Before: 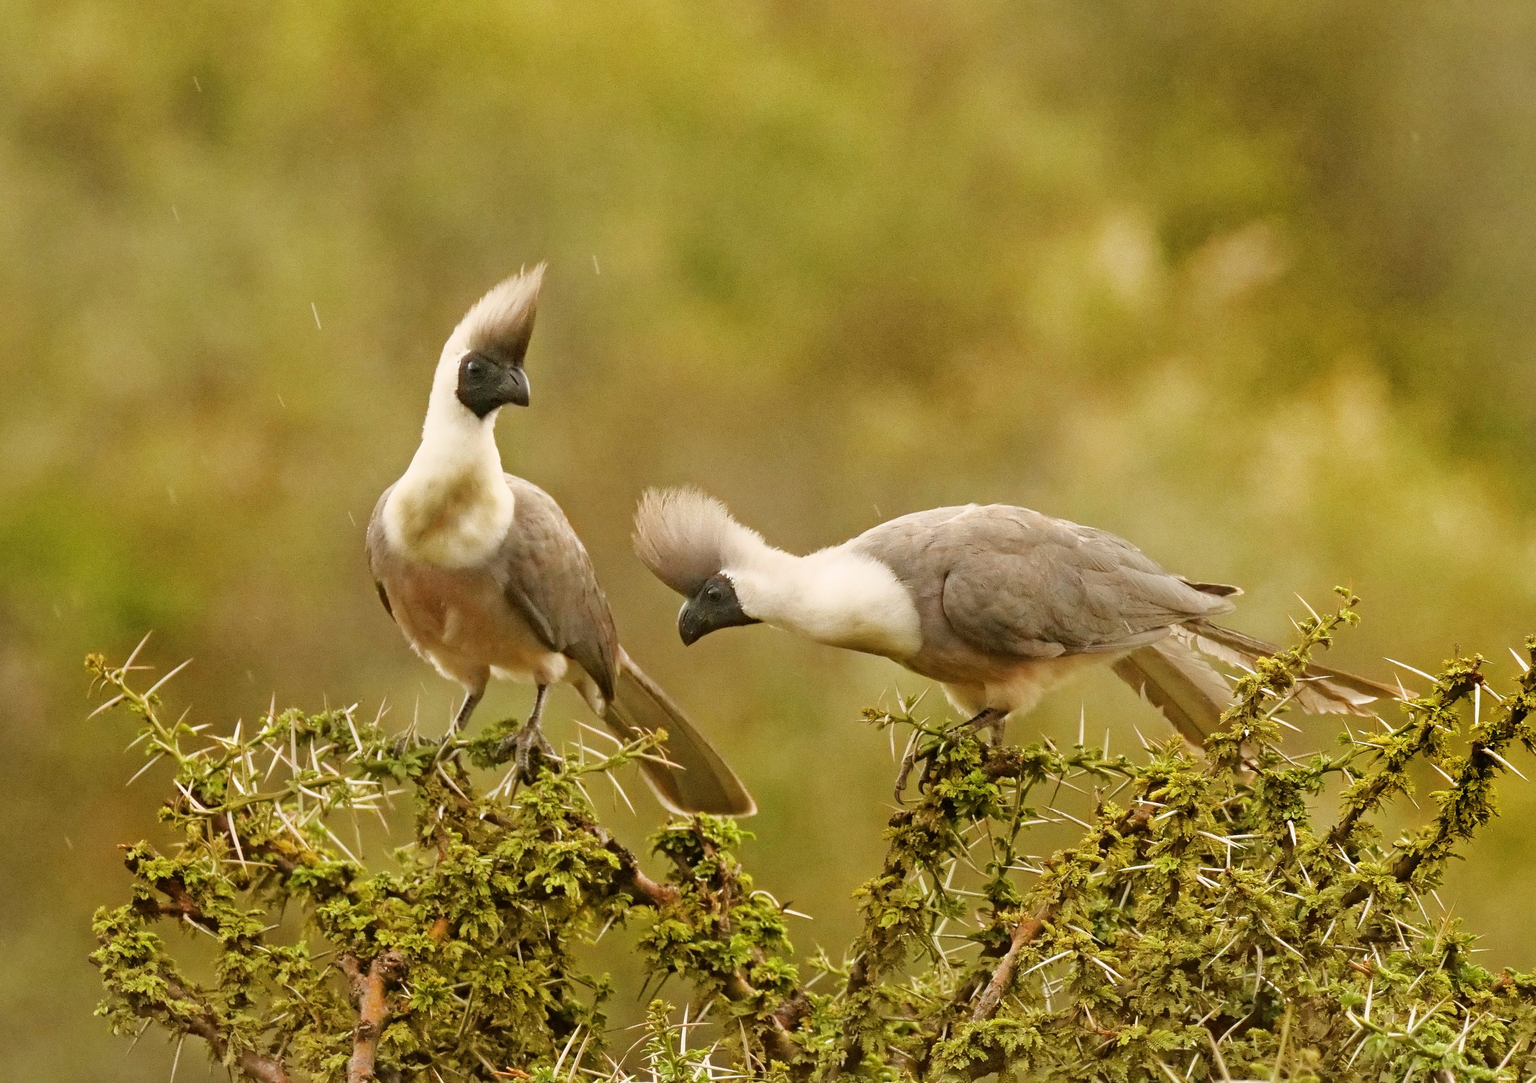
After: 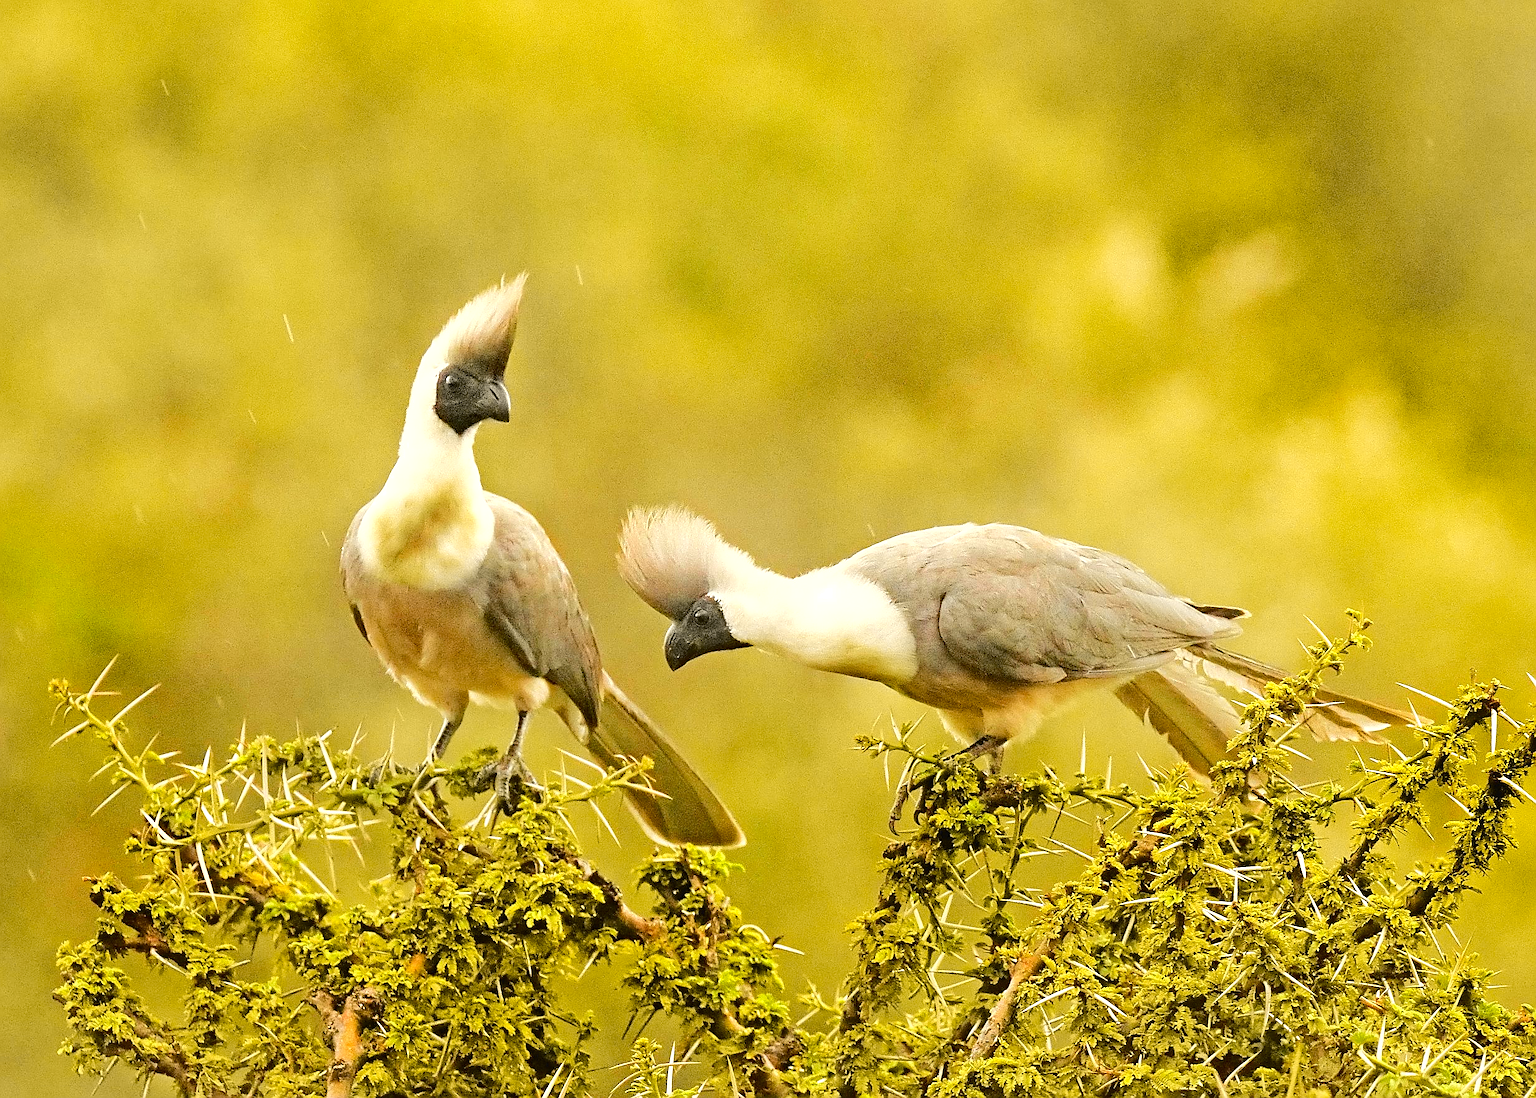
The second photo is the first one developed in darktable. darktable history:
exposure: exposure 0.6 EV, compensate highlight preservation false
tone curve: curves: ch0 [(0, 0.01) (0.097, 0.07) (0.204, 0.173) (0.447, 0.517) (0.539, 0.624) (0.733, 0.791) (0.879, 0.898) (1, 0.98)]; ch1 [(0, 0) (0.393, 0.415) (0.447, 0.448) (0.485, 0.494) (0.523, 0.509) (0.545, 0.541) (0.574, 0.561) (0.648, 0.674) (1, 1)]; ch2 [(0, 0) (0.369, 0.388) (0.449, 0.431) (0.499, 0.5) (0.521, 0.51) (0.53, 0.54) (0.564, 0.569) (0.674, 0.735) (1, 1)], color space Lab, independent channels, preserve colors none
sharpen: radius 1.4, amount 1.25, threshold 0.7
crop and rotate: left 2.536%, right 1.107%, bottom 2.246%
